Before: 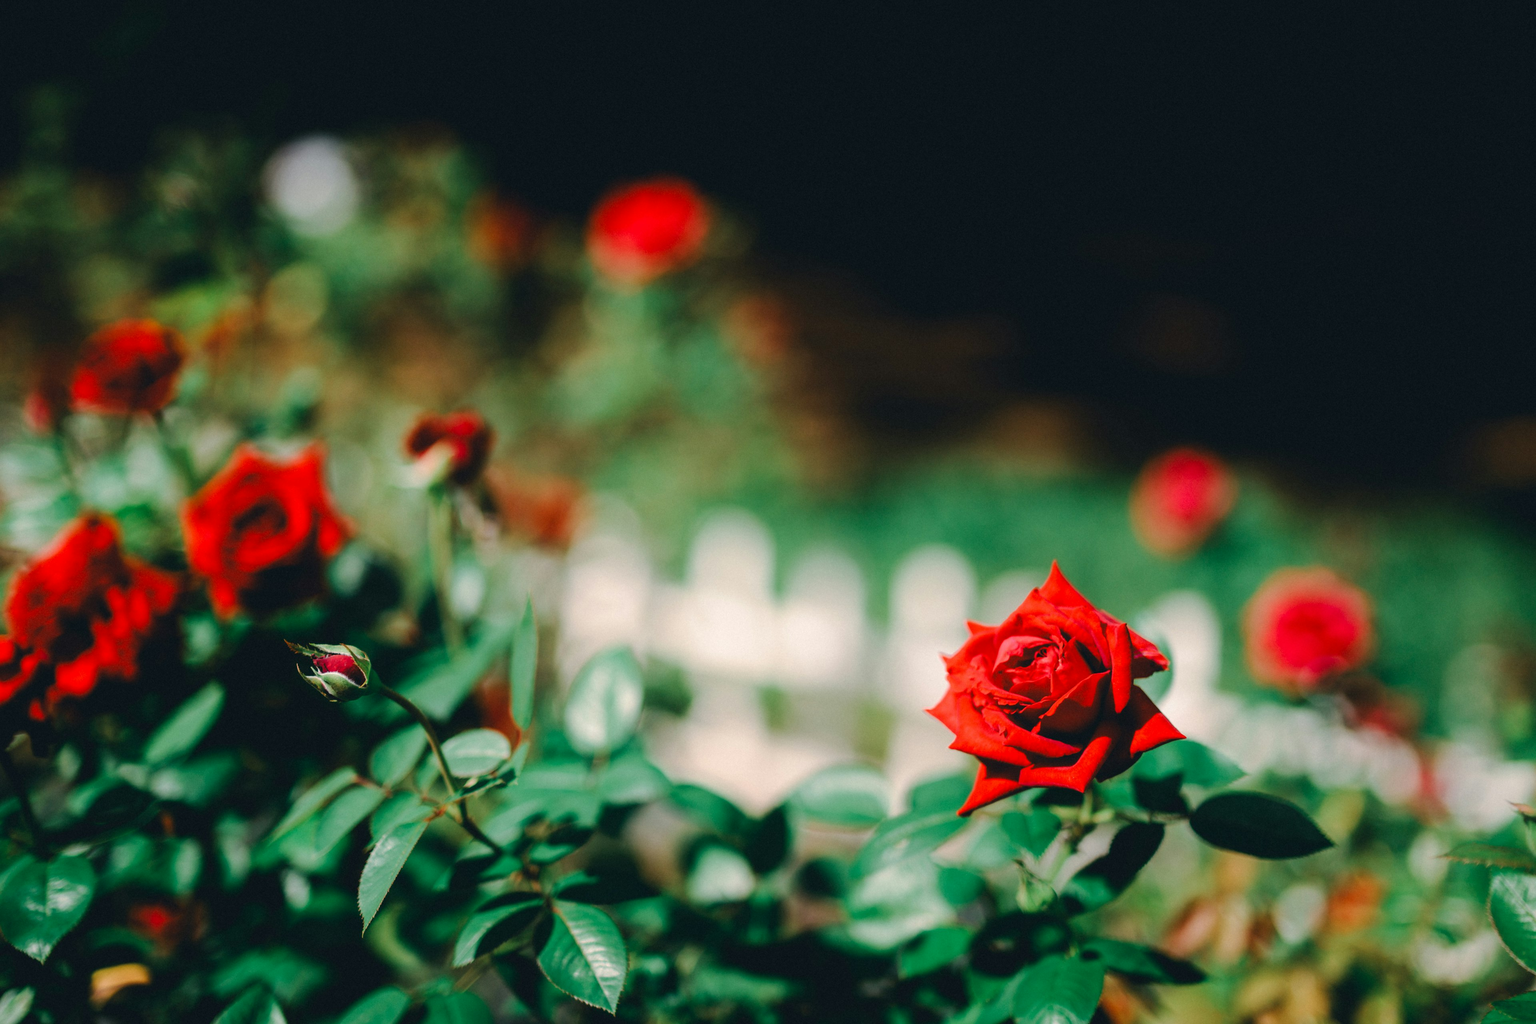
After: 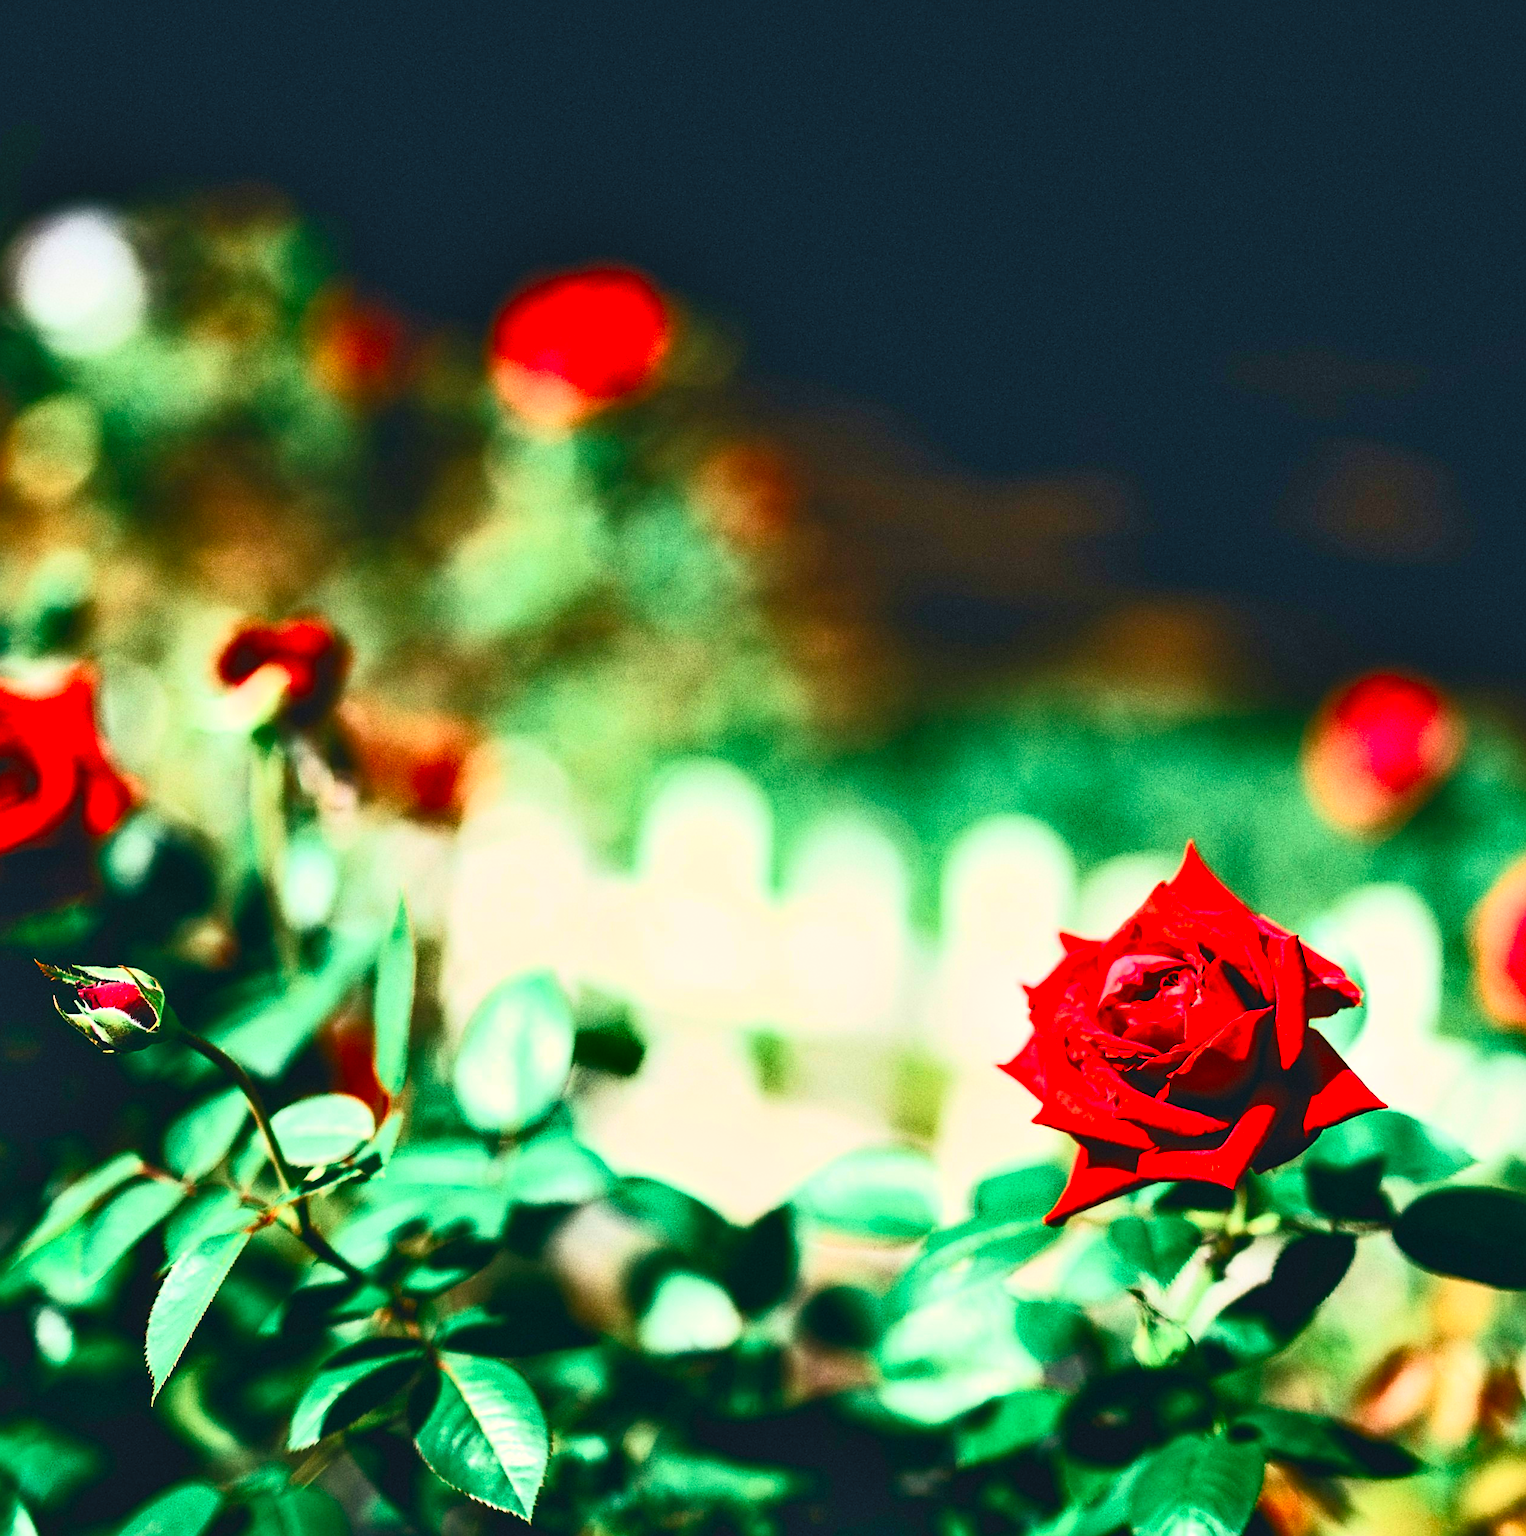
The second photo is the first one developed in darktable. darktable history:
crop: left 17.029%, right 16.708%
sharpen: amount 0.6
shadows and highlights: soften with gaussian
contrast brightness saturation: contrast 0.812, brightness 0.585, saturation 0.575
local contrast: mode bilateral grid, contrast 21, coarseness 51, detail 119%, midtone range 0.2
